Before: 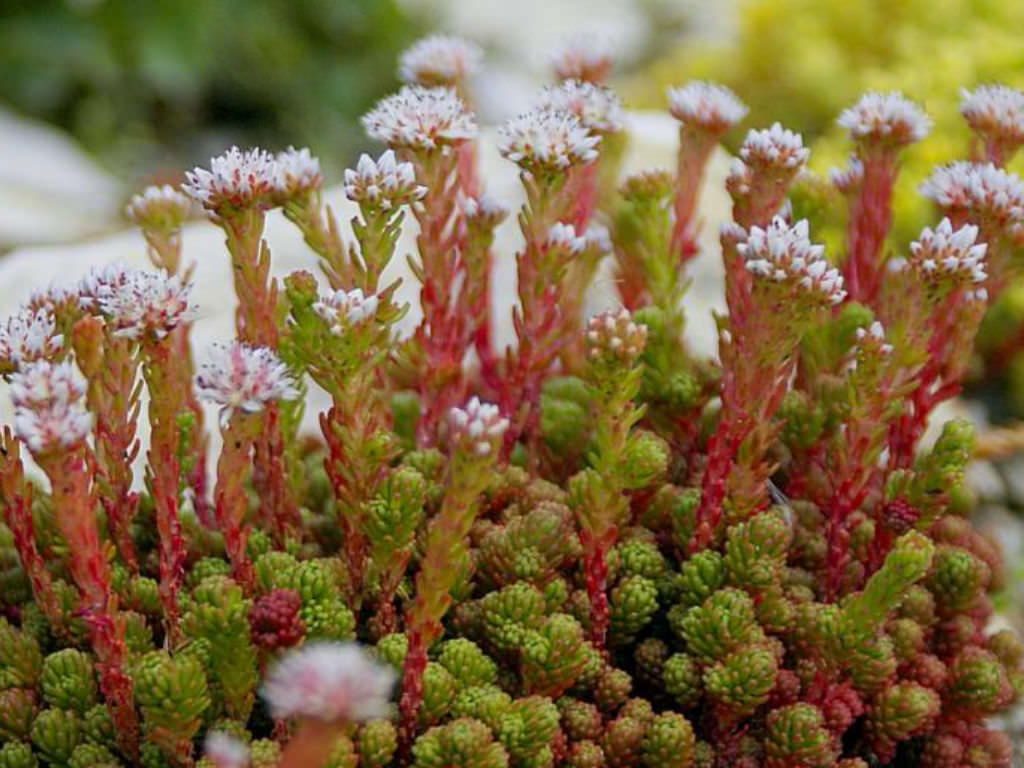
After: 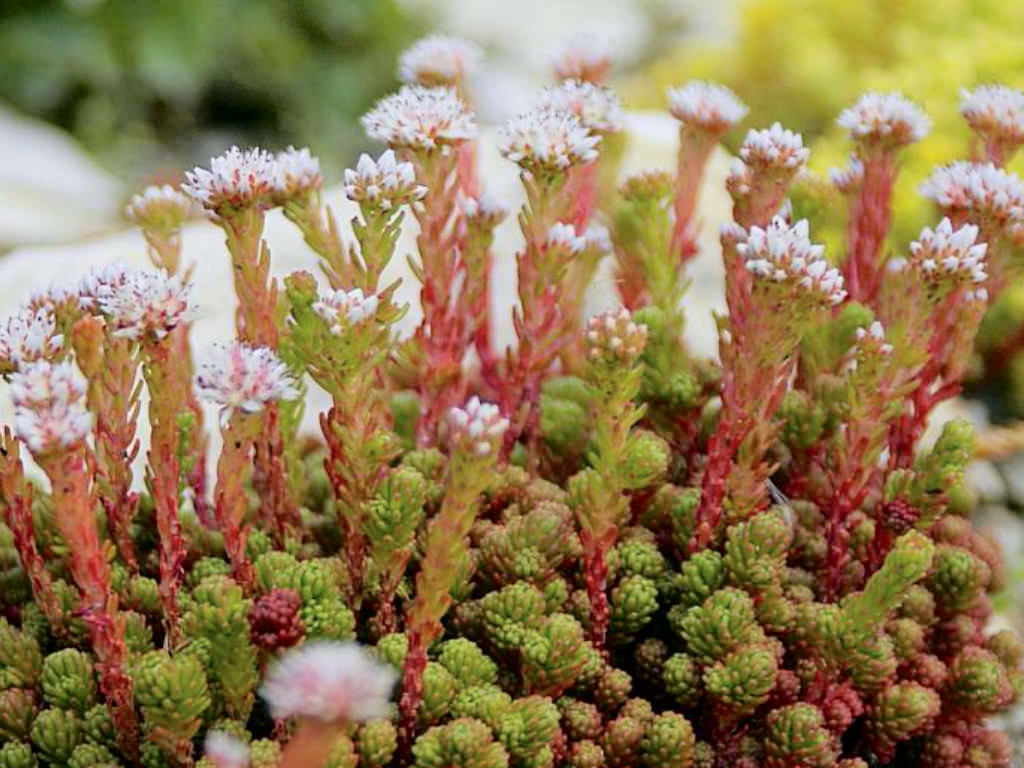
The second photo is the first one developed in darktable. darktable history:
tone curve: curves: ch0 [(0, 0) (0.003, 0.002) (0.011, 0.007) (0.025, 0.016) (0.044, 0.027) (0.069, 0.045) (0.1, 0.077) (0.136, 0.114) (0.177, 0.166) (0.224, 0.241) (0.277, 0.328) (0.335, 0.413) (0.399, 0.498) (0.468, 0.572) (0.543, 0.638) (0.623, 0.711) (0.709, 0.786) (0.801, 0.853) (0.898, 0.929) (1, 1)], color space Lab, independent channels
tone equalizer: on, module defaults
